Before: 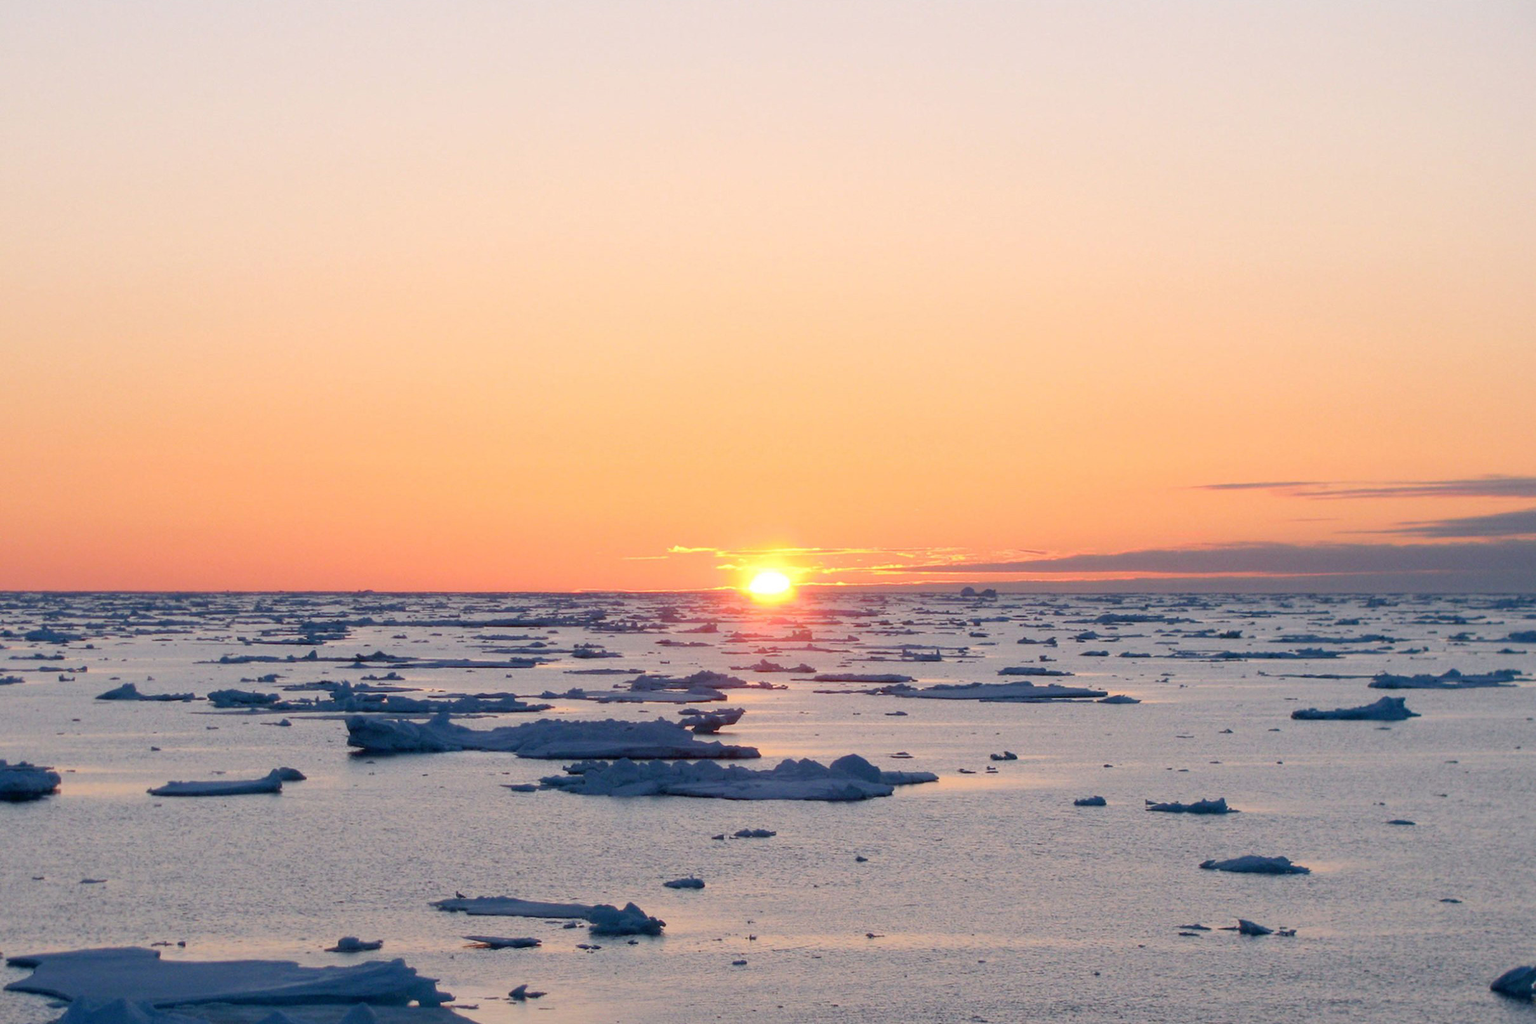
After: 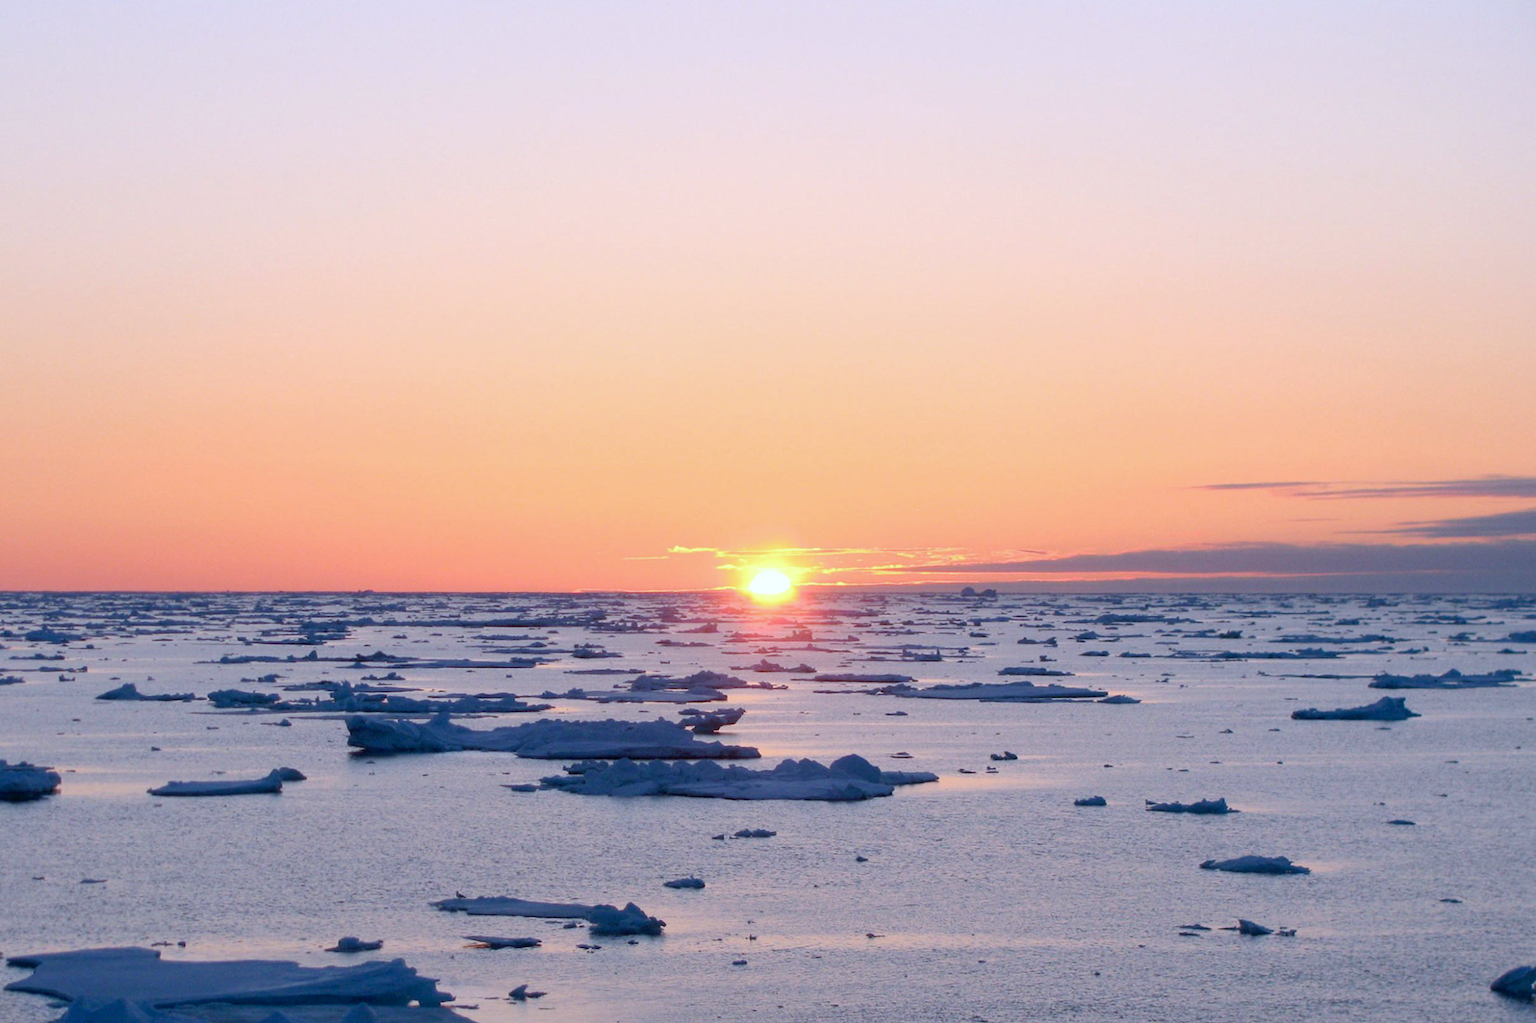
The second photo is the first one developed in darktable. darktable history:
color calibration: gray › normalize channels true, illuminant as shot in camera, x 0.37, y 0.382, temperature 4314.66 K, gamut compression 0.01
